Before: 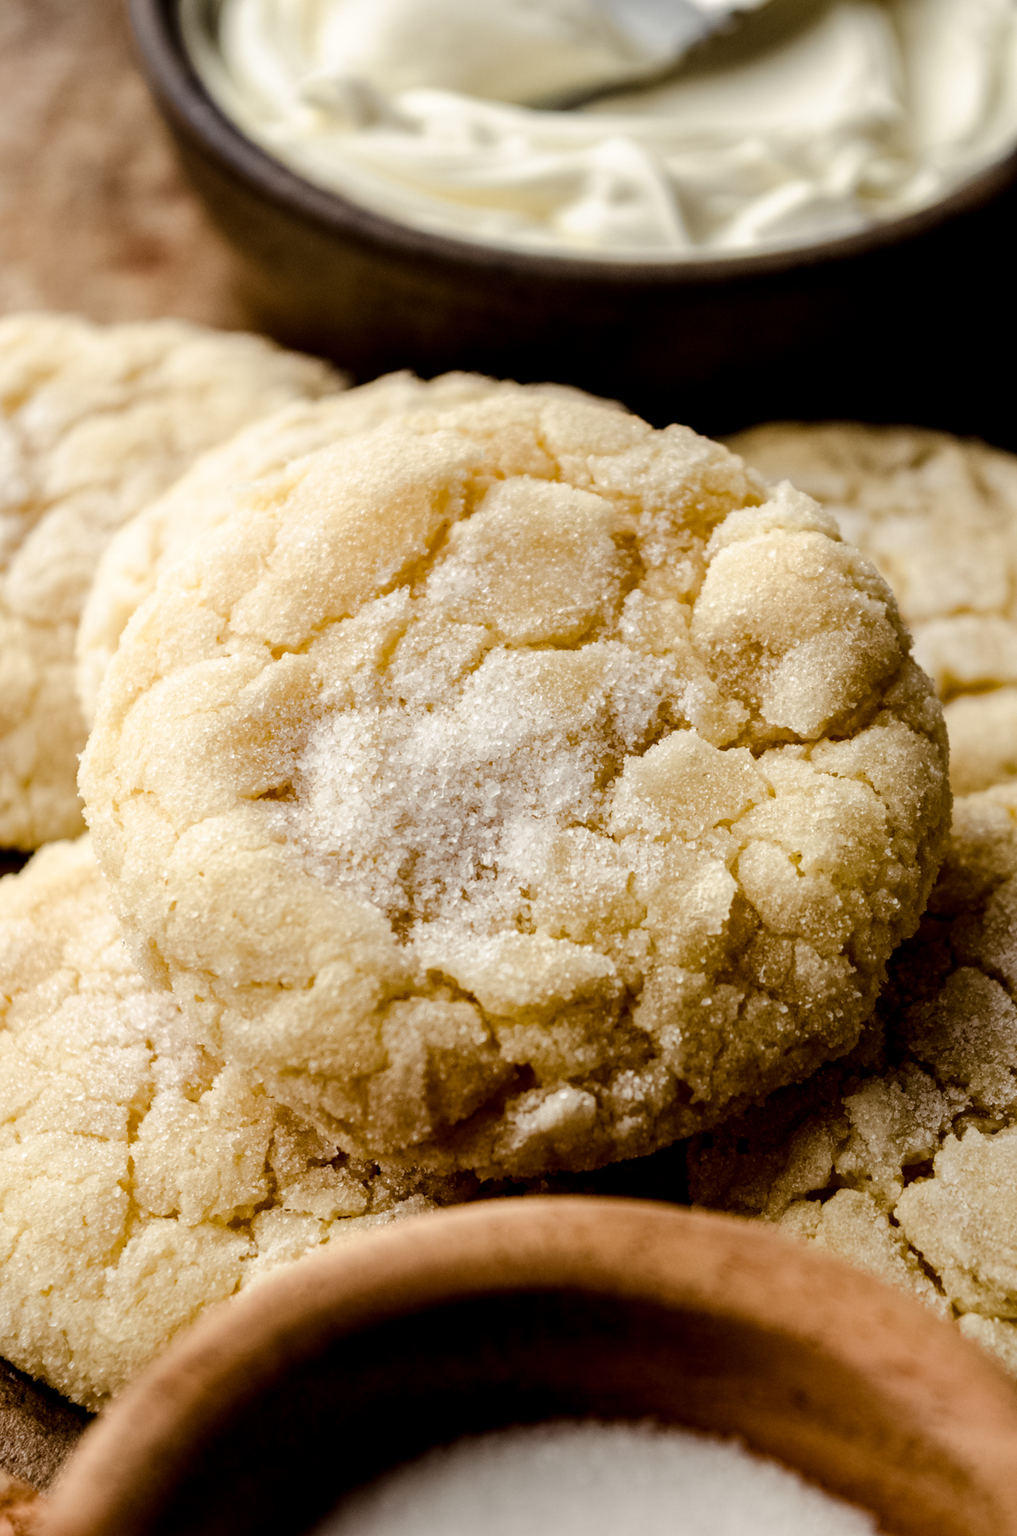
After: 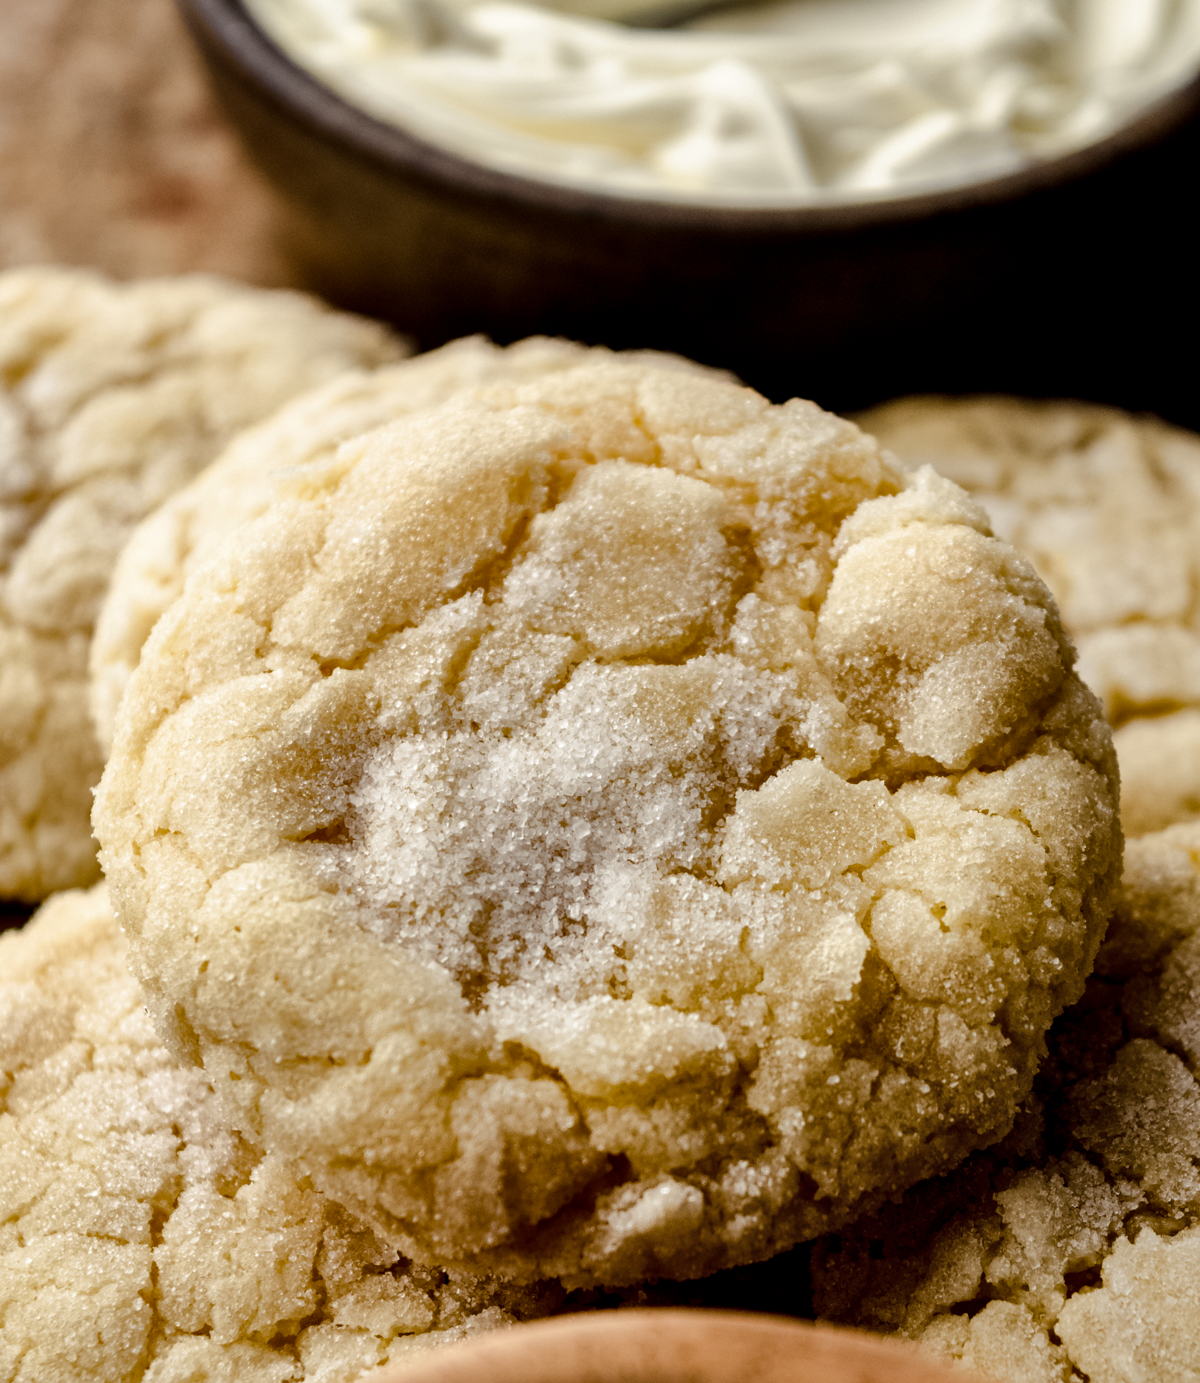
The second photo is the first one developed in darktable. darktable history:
shadows and highlights: shadows 40.15, highlights -54.31, low approximation 0.01, soften with gaussian
crop: top 5.665%, bottom 17.992%
